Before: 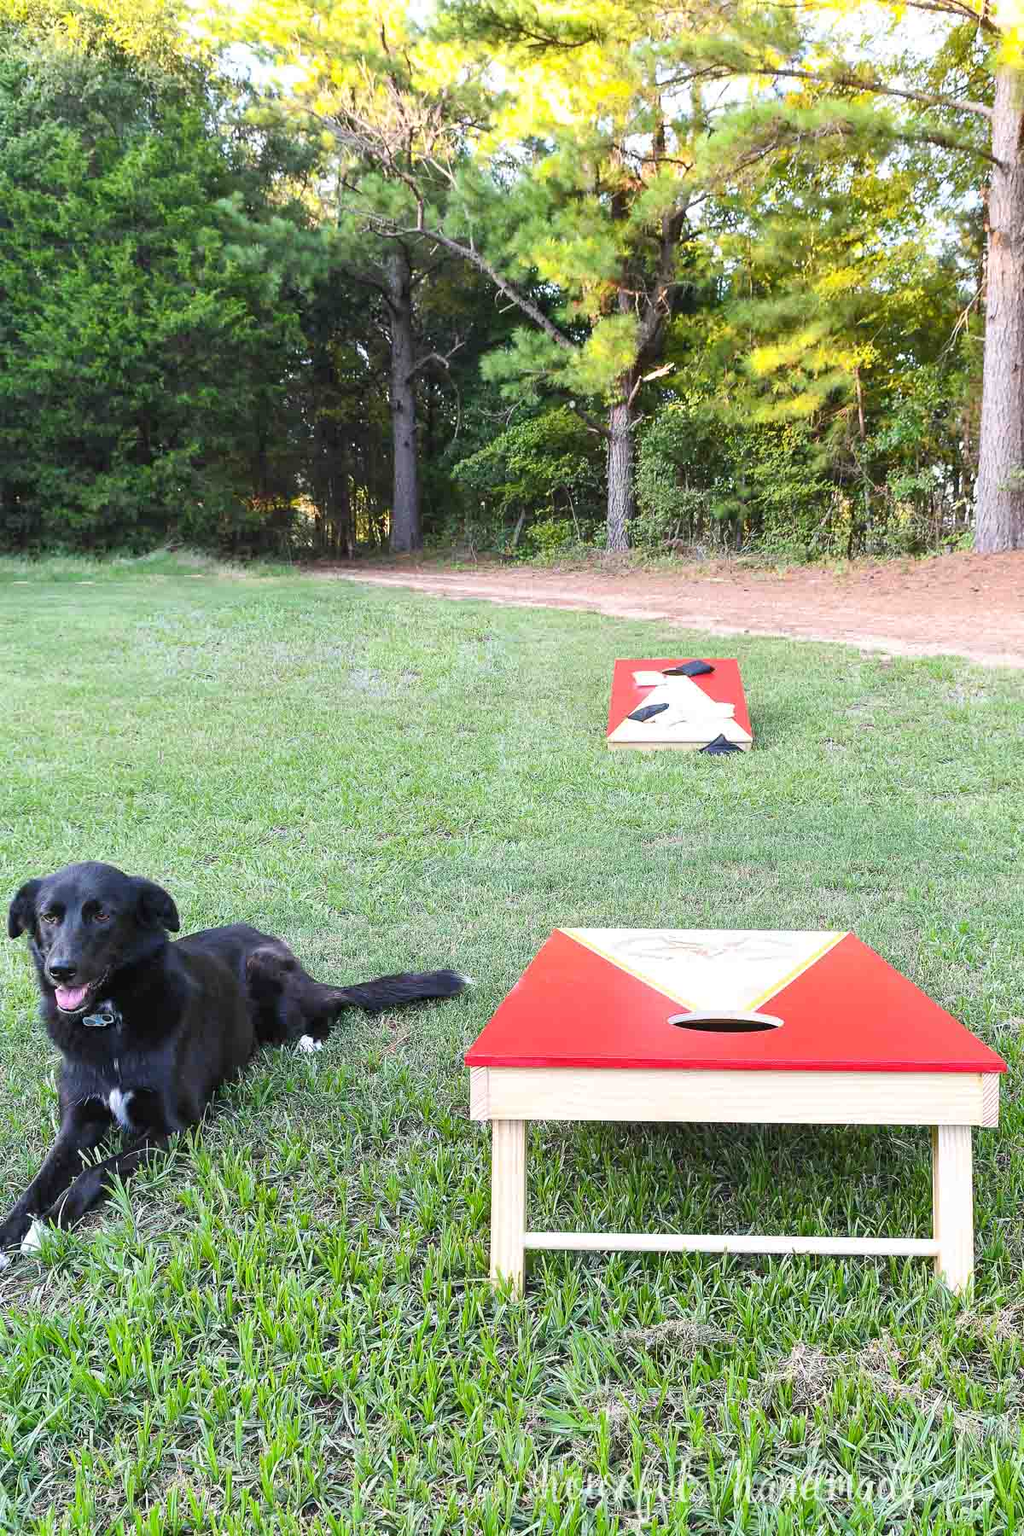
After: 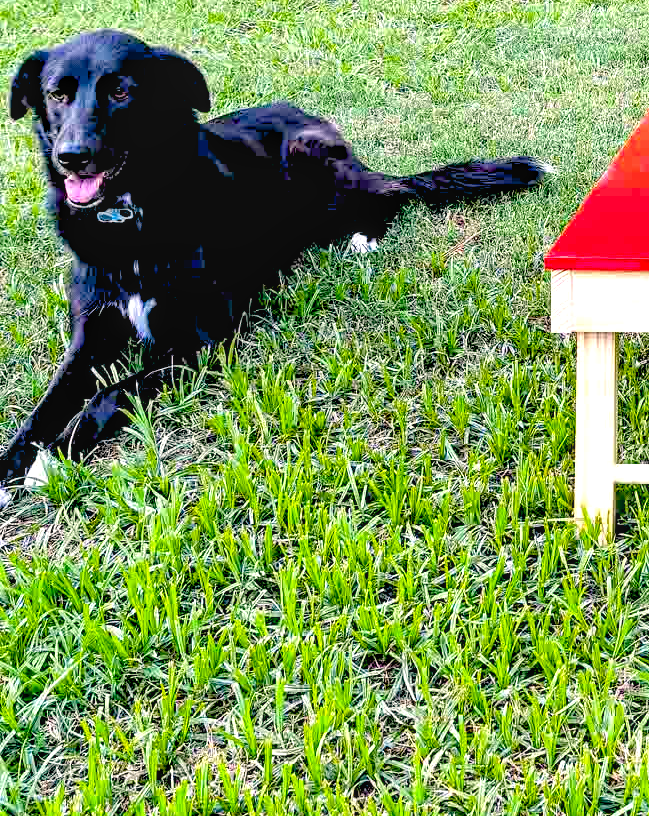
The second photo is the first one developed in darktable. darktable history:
crop and rotate: top 54.458%, right 45.899%, bottom 0.159%
color balance rgb: shadows lift › chroma 0.657%, shadows lift › hue 112.69°, highlights gain › chroma 1.744%, highlights gain › hue 55.21°, global offset › luminance -0.501%, linear chroma grading › global chroma 0.857%, perceptual saturation grading › global saturation 25.707%, global vibrance 20%
local contrast: on, module defaults
exposure: black level correction 0.04, exposure 0.499 EV, compensate highlight preservation false
